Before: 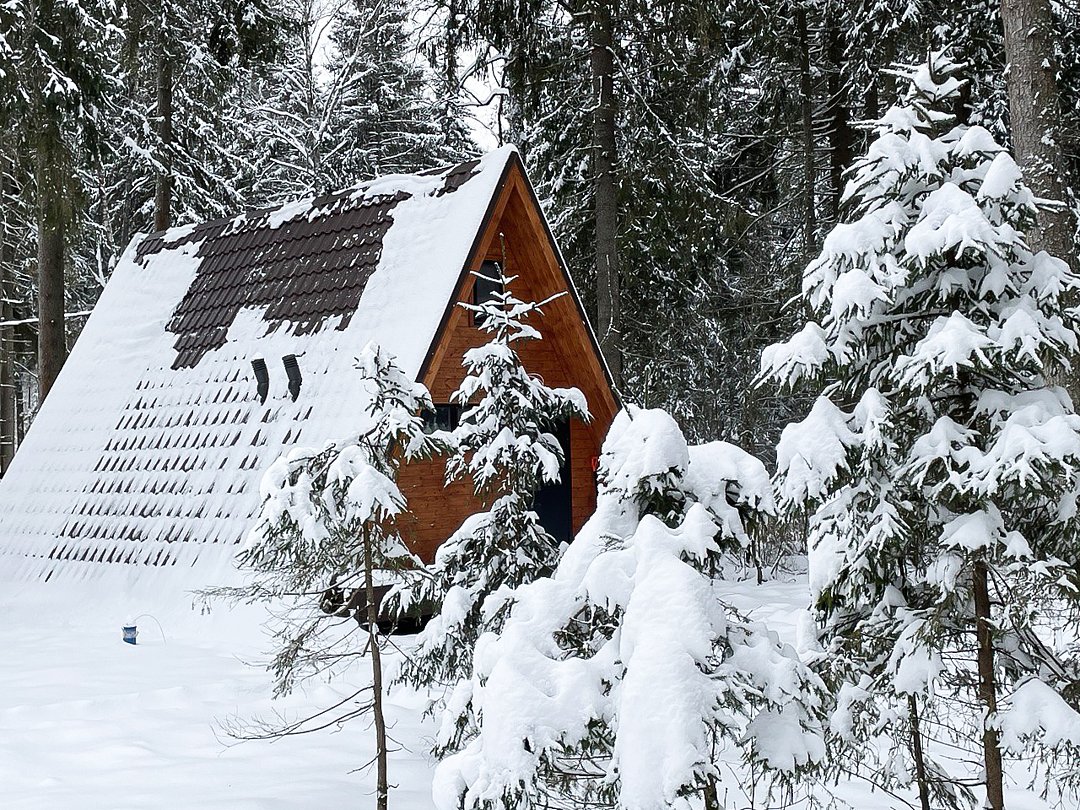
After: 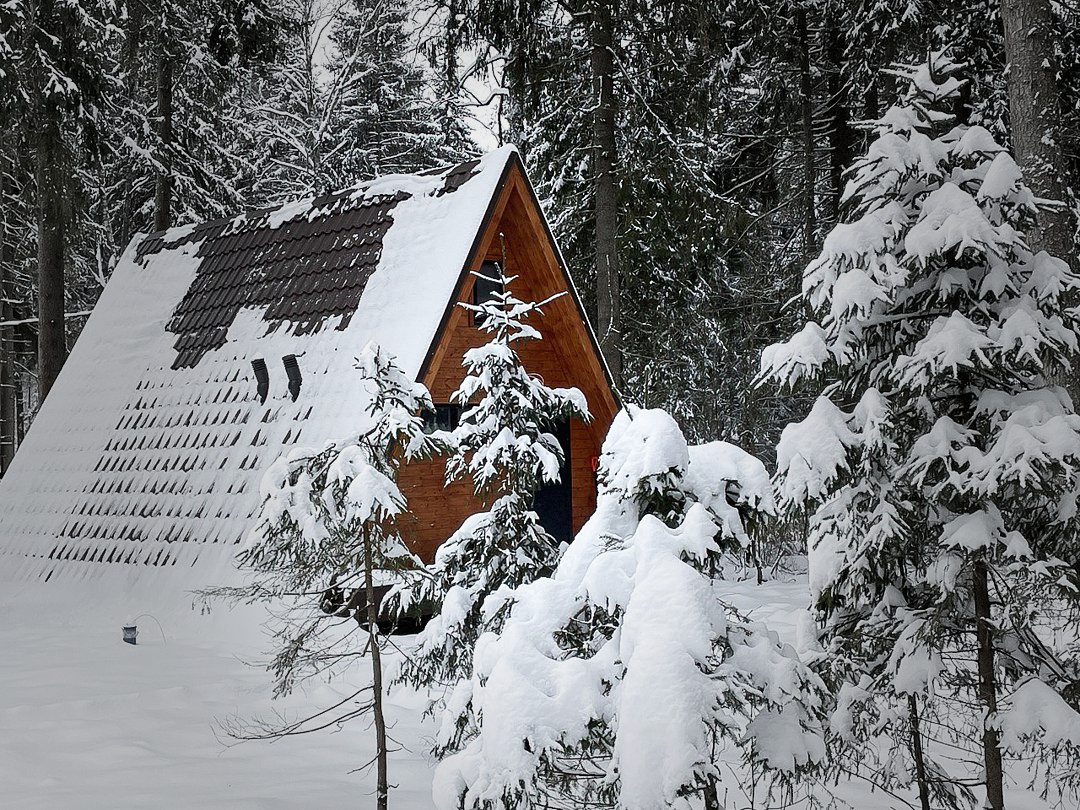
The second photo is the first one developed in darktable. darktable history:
vignetting: fall-off start 16.59%, fall-off radius 99.15%, width/height ratio 0.714, dithering 8-bit output, unbound false
